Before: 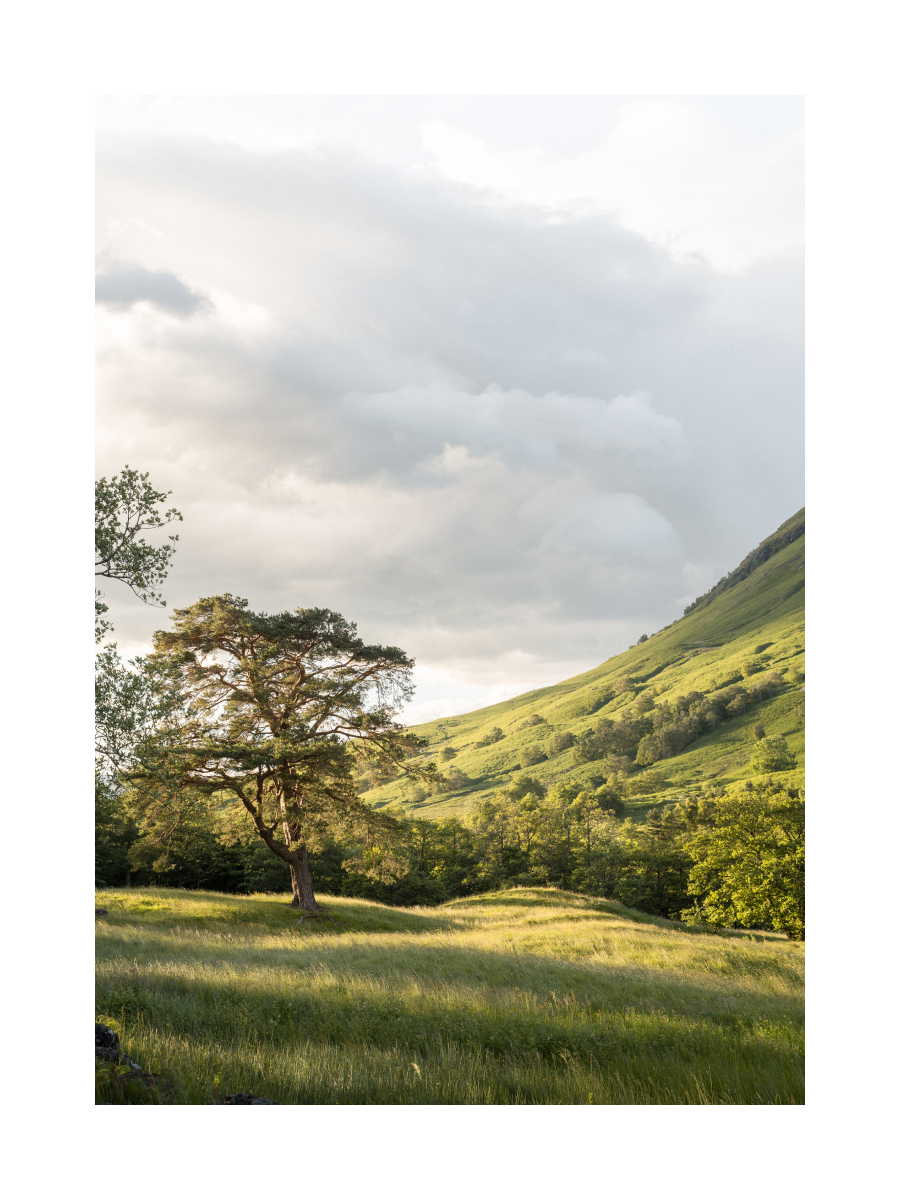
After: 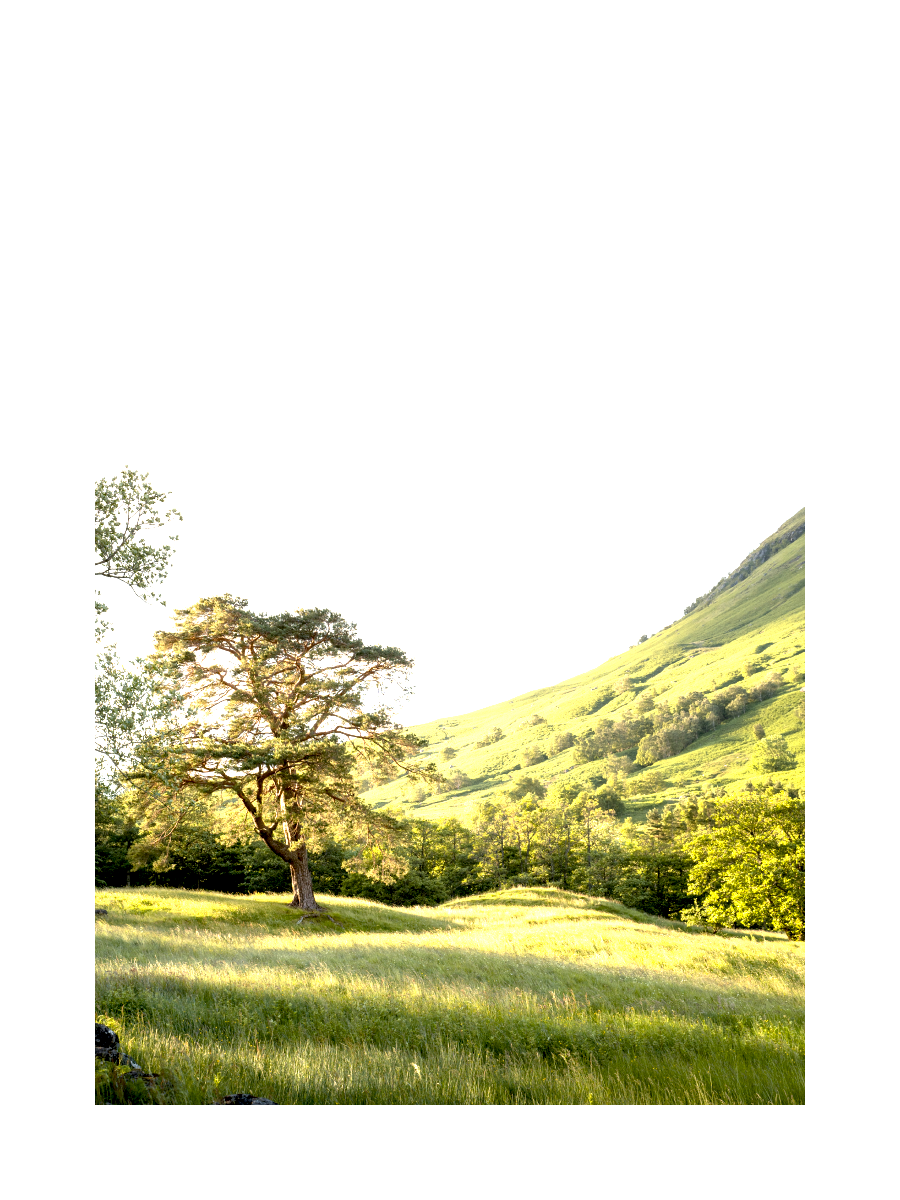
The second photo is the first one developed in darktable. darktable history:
exposure: black level correction 0.009, exposure 1.421 EV, compensate exposure bias true, compensate highlight preservation false
color correction: highlights a* -0.217, highlights b* -0.088
